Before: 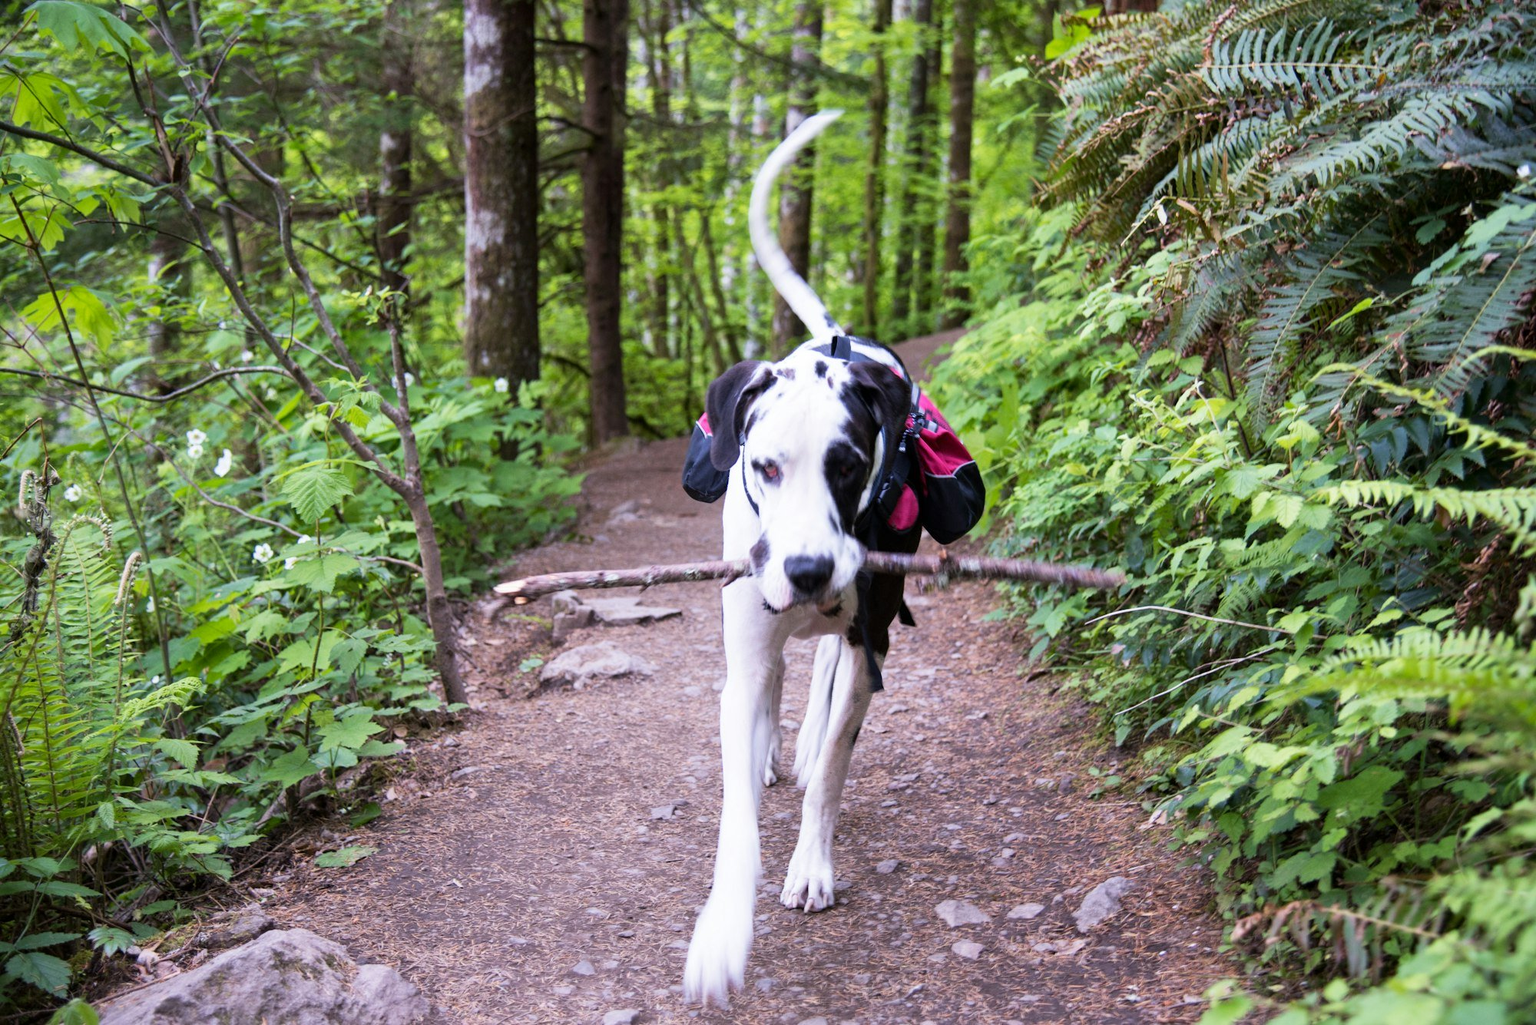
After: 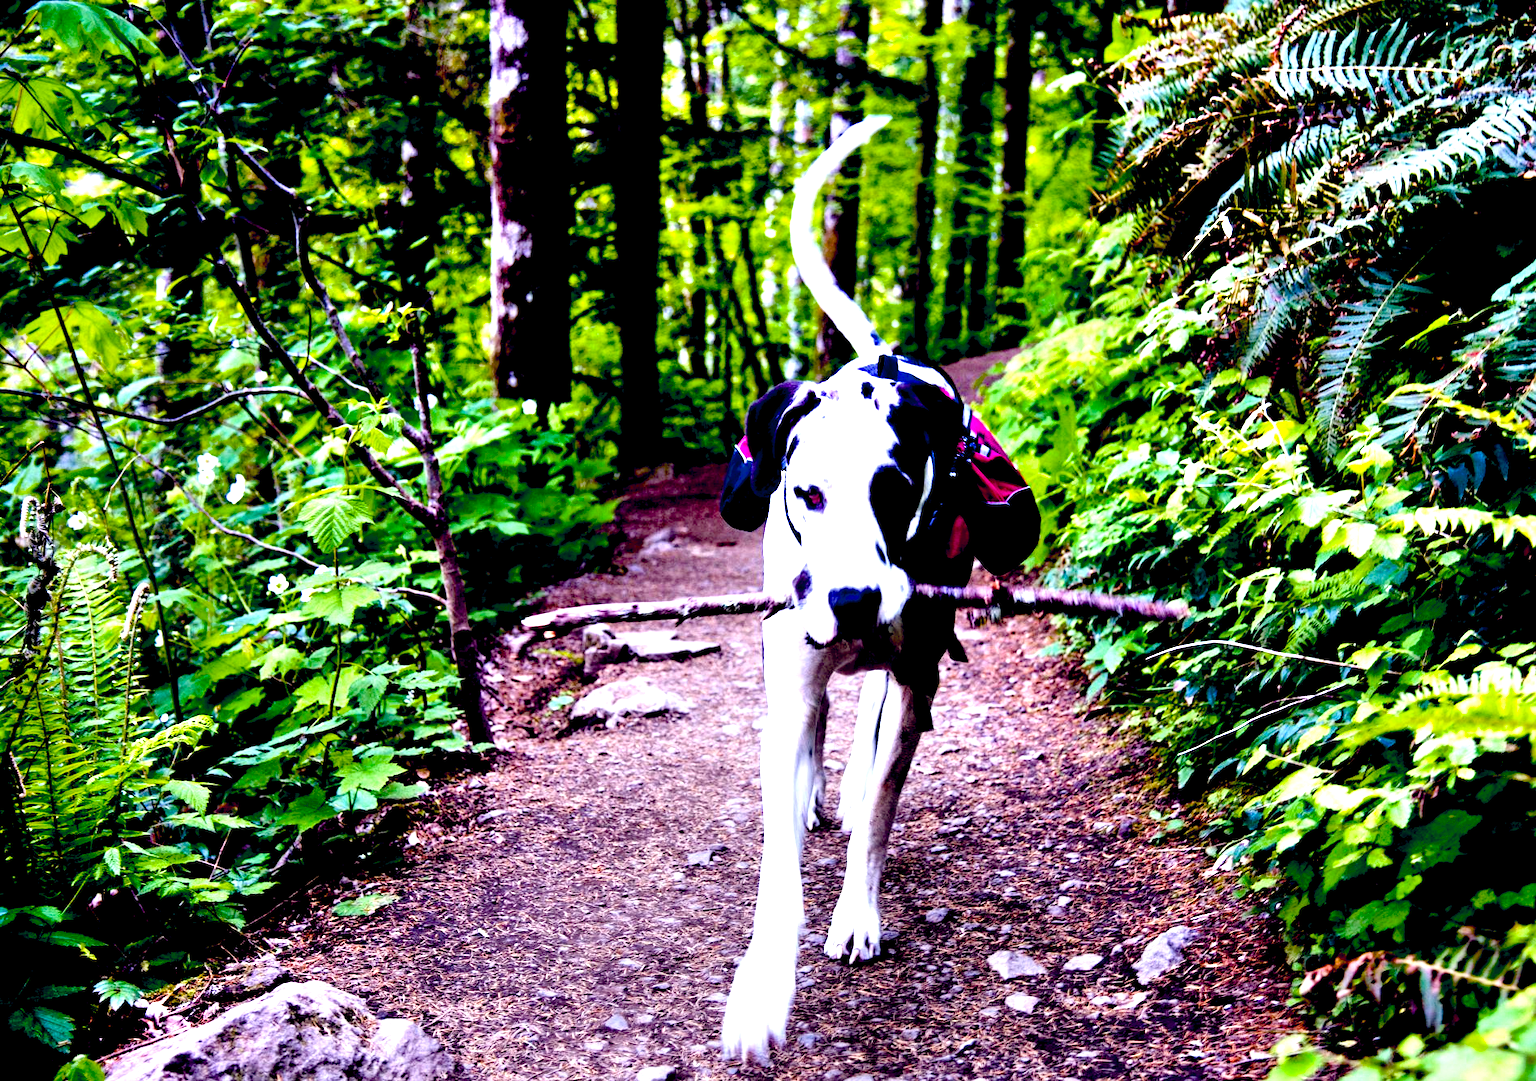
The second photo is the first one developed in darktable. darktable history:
crop and rotate: left 0%, right 5.256%
contrast equalizer: y [[0.6 ×6], [0.55 ×6], [0 ×6], [0 ×6], [0 ×6]]
exposure: black level correction 0.099, exposure -0.093 EV, compensate highlight preservation false
color balance rgb: global offset › chroma 0.155%, global offset › hue 253.82°, perceptual saturation grading › global saturation 31.002%, perceptual brilliance grading › global brilliance 24.87%, saturation formula JzAzBz (2021)
